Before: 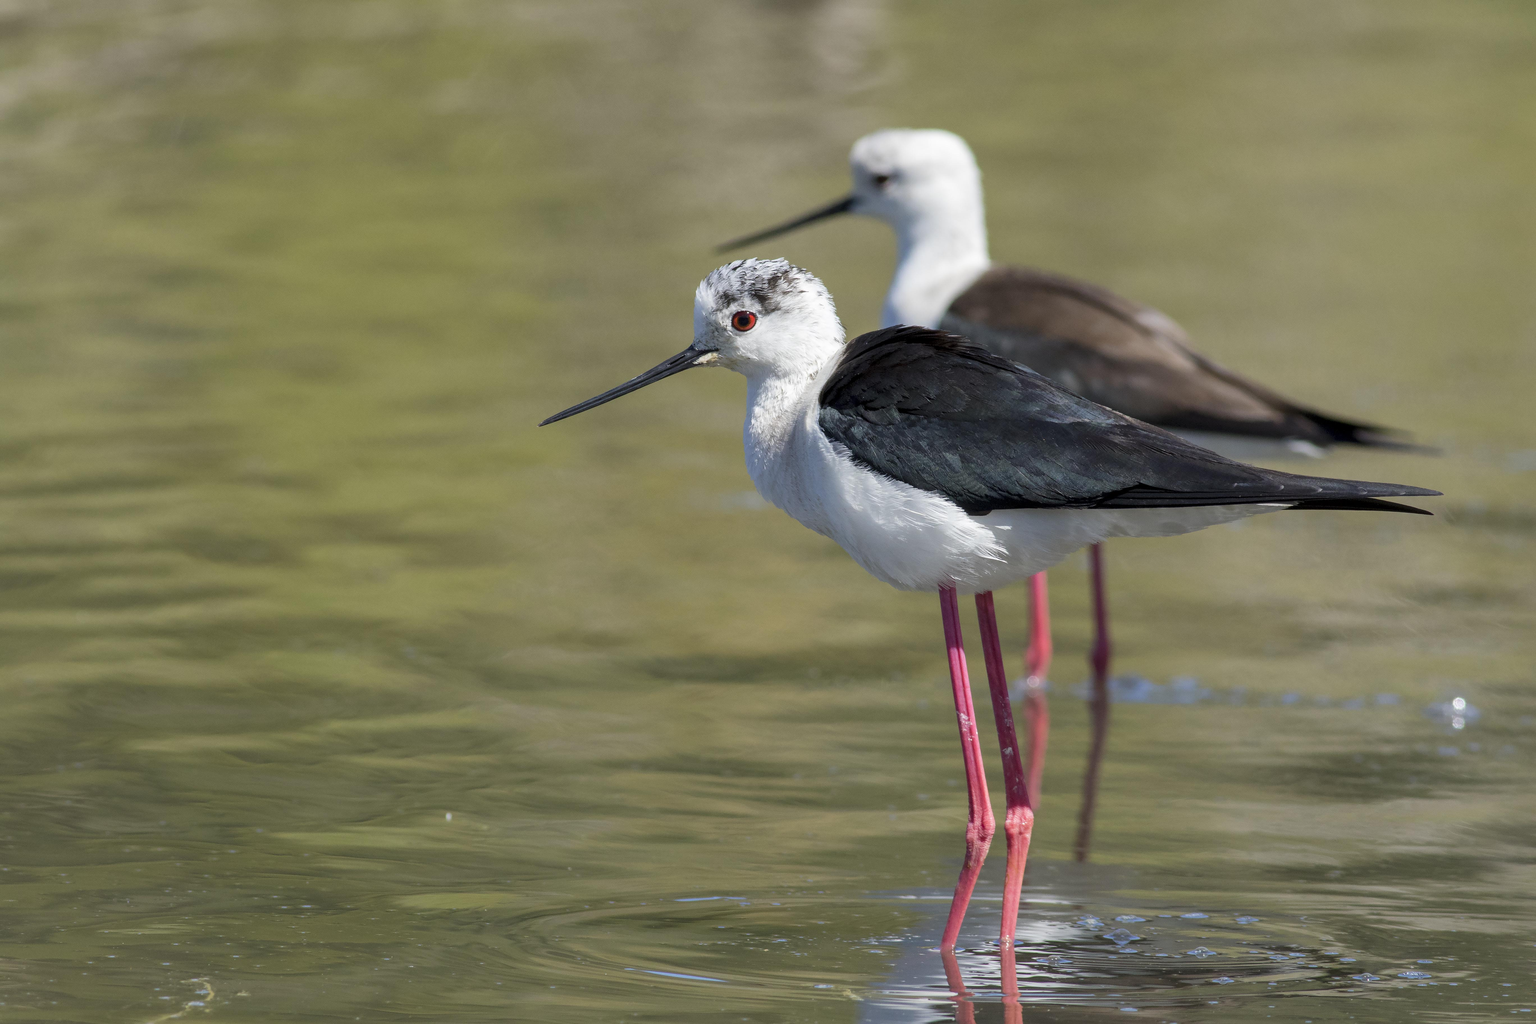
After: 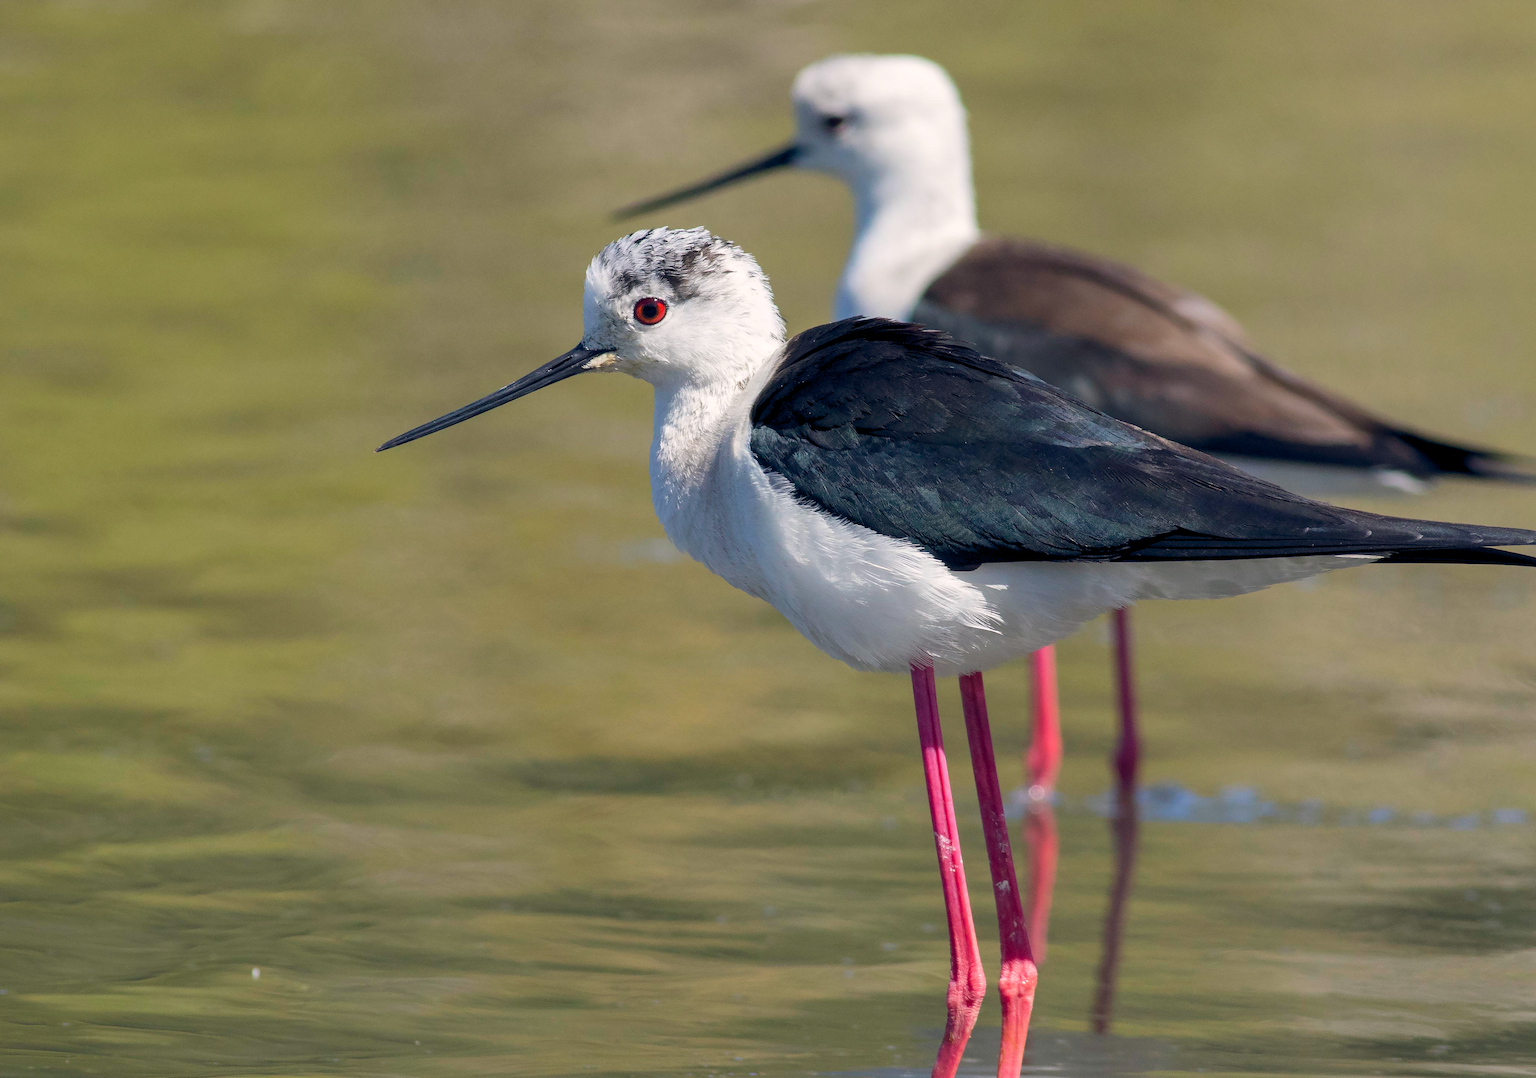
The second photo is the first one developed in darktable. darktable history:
crop: left 16.768%, top 8.653%, right 8.362%, bottom 12.485%
color balance rgb: shadows lift › hue 87.51°, highlights gain › chroma 1.35%, highlights gain › hue 55.1°, global offset › chroma 0.13%, global offset › hue 253.66°, perceptual saturation grading › global saturation 16.38%
